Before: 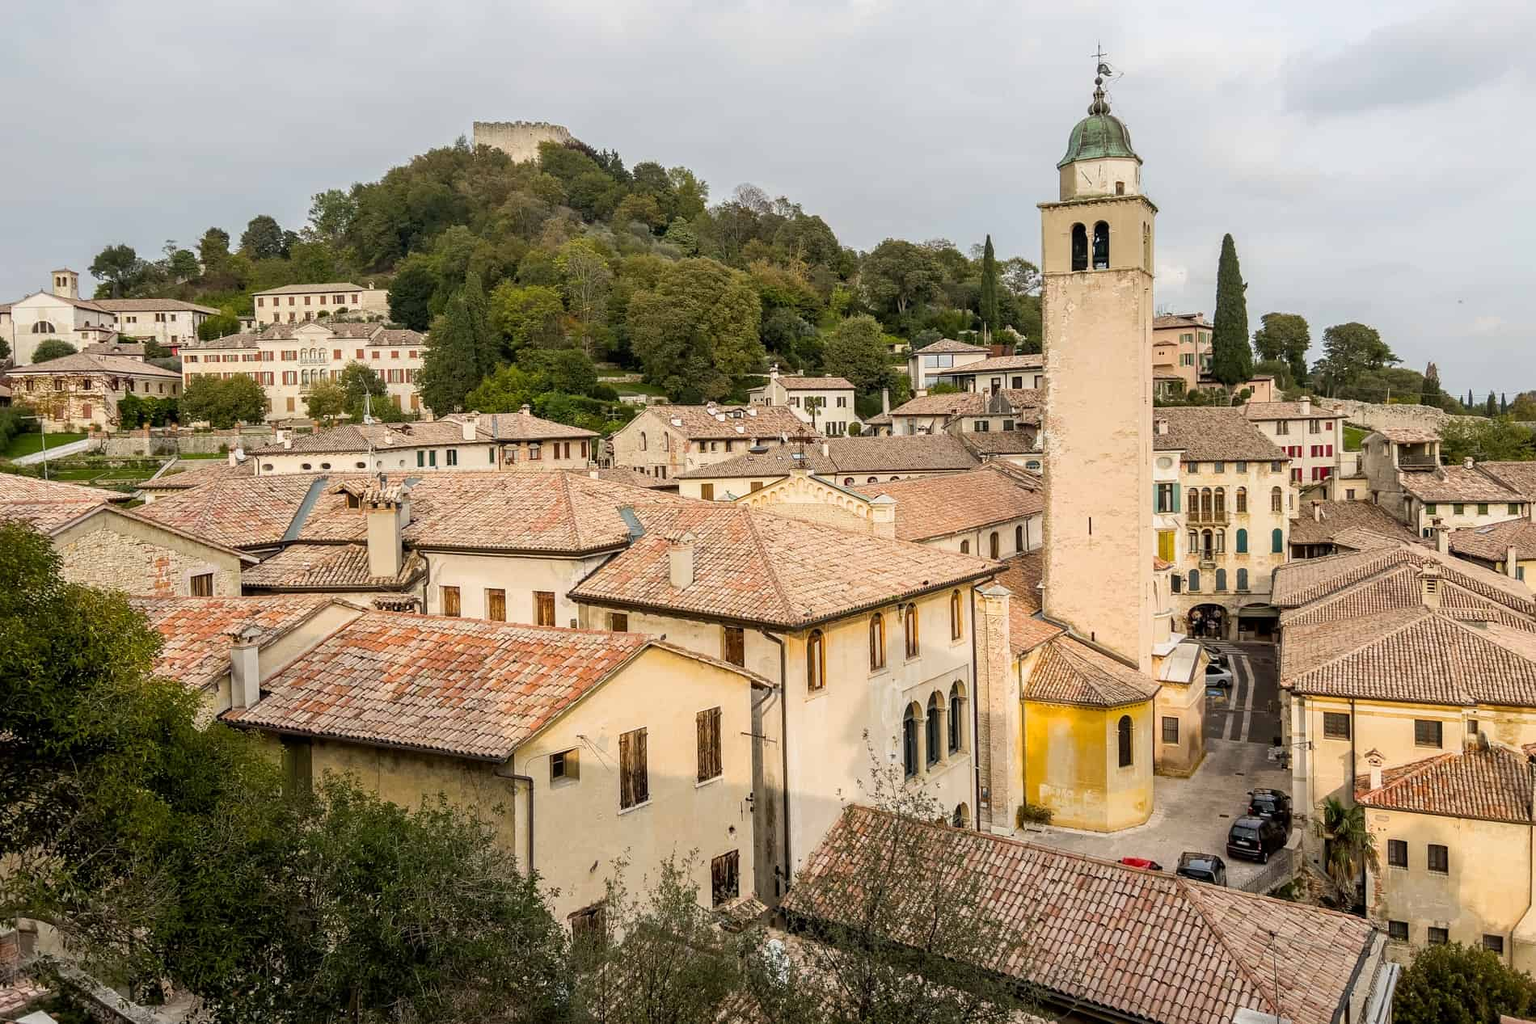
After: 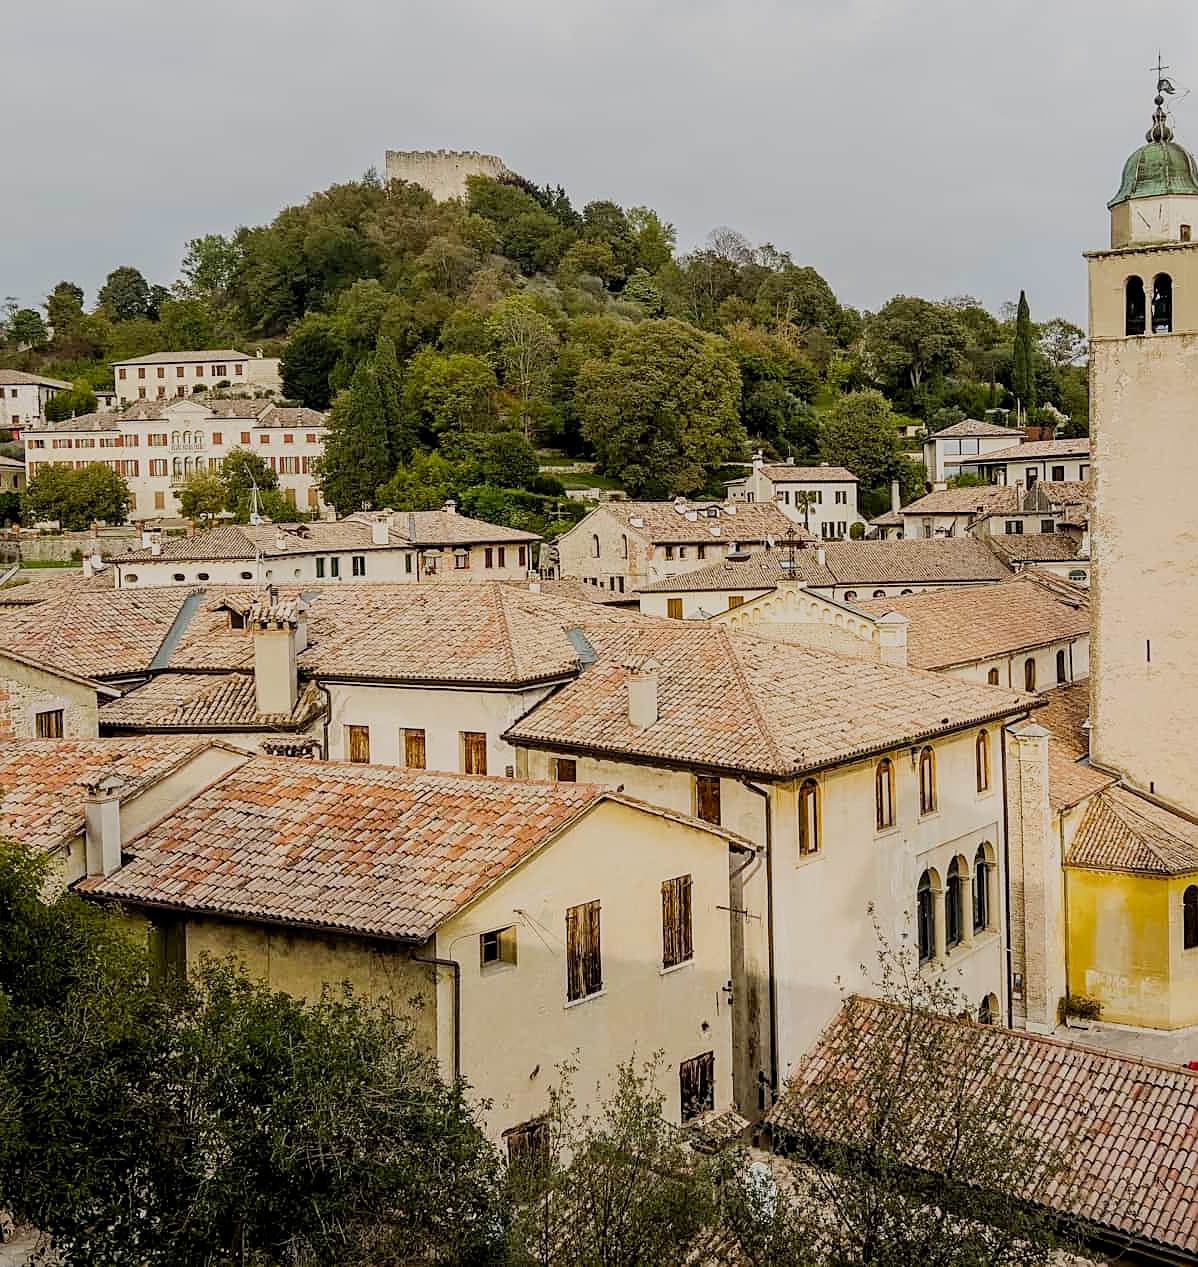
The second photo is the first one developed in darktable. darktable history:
crop: left 10.559%, right 26.337%
sharpen: on, module defaults
filmic rgb: black relative exposure -7.41 EV, white relative exposure 4.89 EV, hardness 3.4, preserve chrominance no, color science v4 (2020), contrast in shadows soft, contrast in highlights soft
velvia: on, module defaults
